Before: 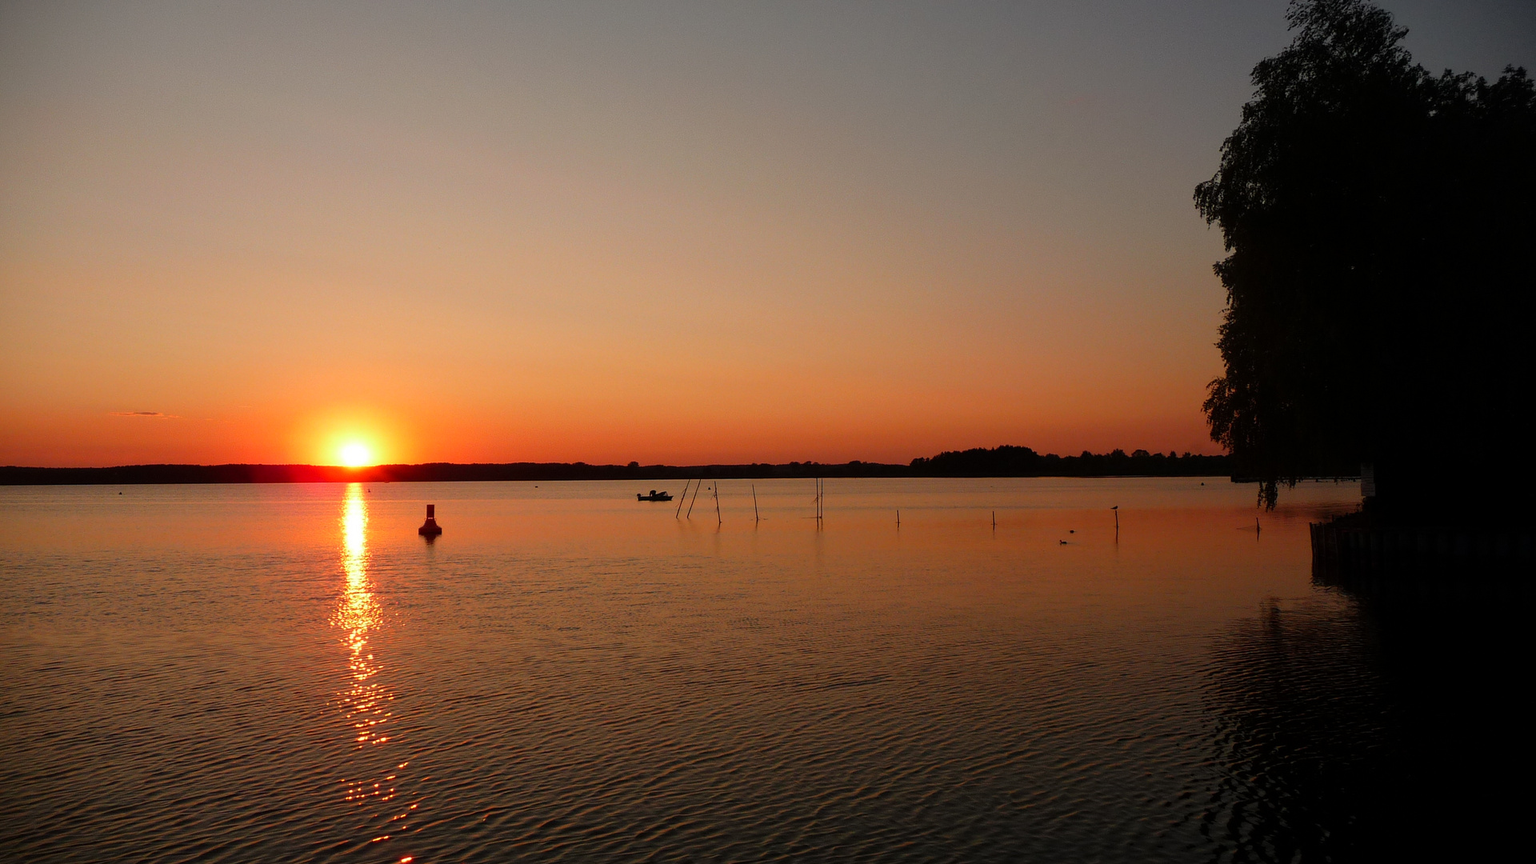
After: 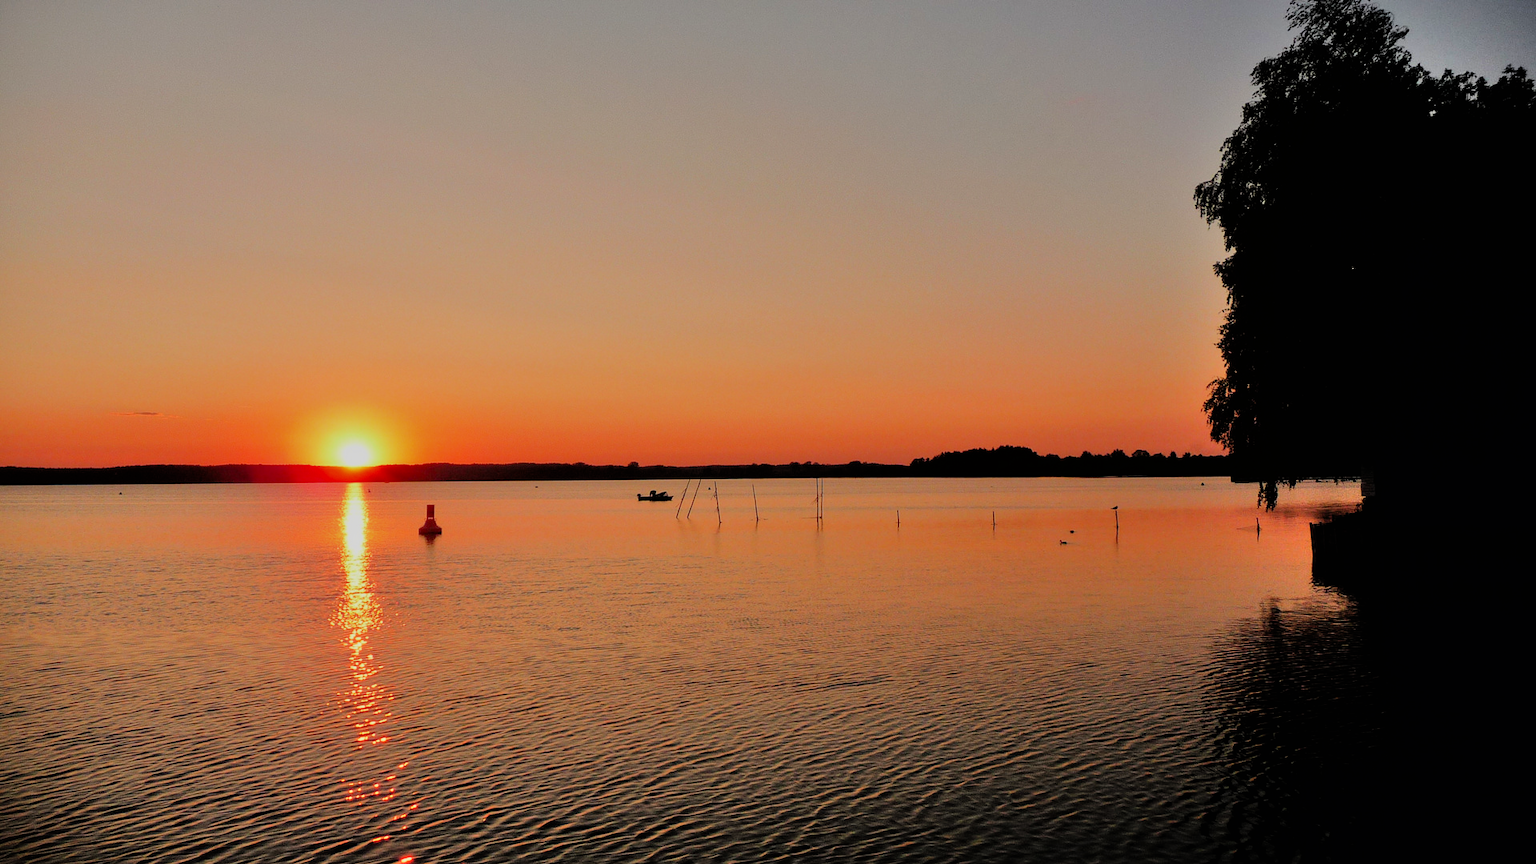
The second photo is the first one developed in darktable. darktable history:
tone equalizer: -7 EV 0.15 EV, -6 EV 0.6 EV, -5 EV 1.15 EV, -4 EV 1.33 EV, -3 EV 1.15 EV, -2 EV 0.6 EV, -1 EV 0.15 EV, mask exposure compensation -0.5 EV
filmic rgb: black relative exposure -7.65 EV, white relative exposure 4.56 EV, hardness 3.61, color science v6 (2022)
shadows and highlights: low approximation 0.01, soften with gaussian
